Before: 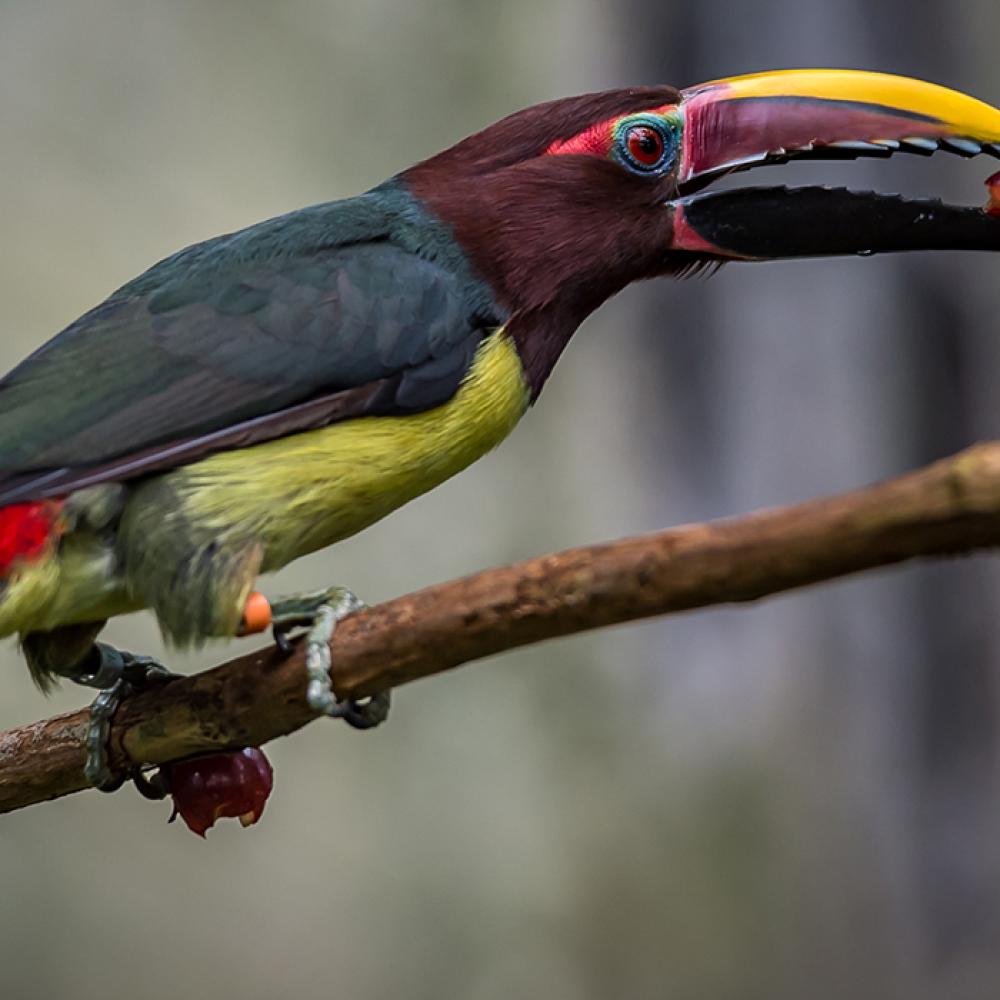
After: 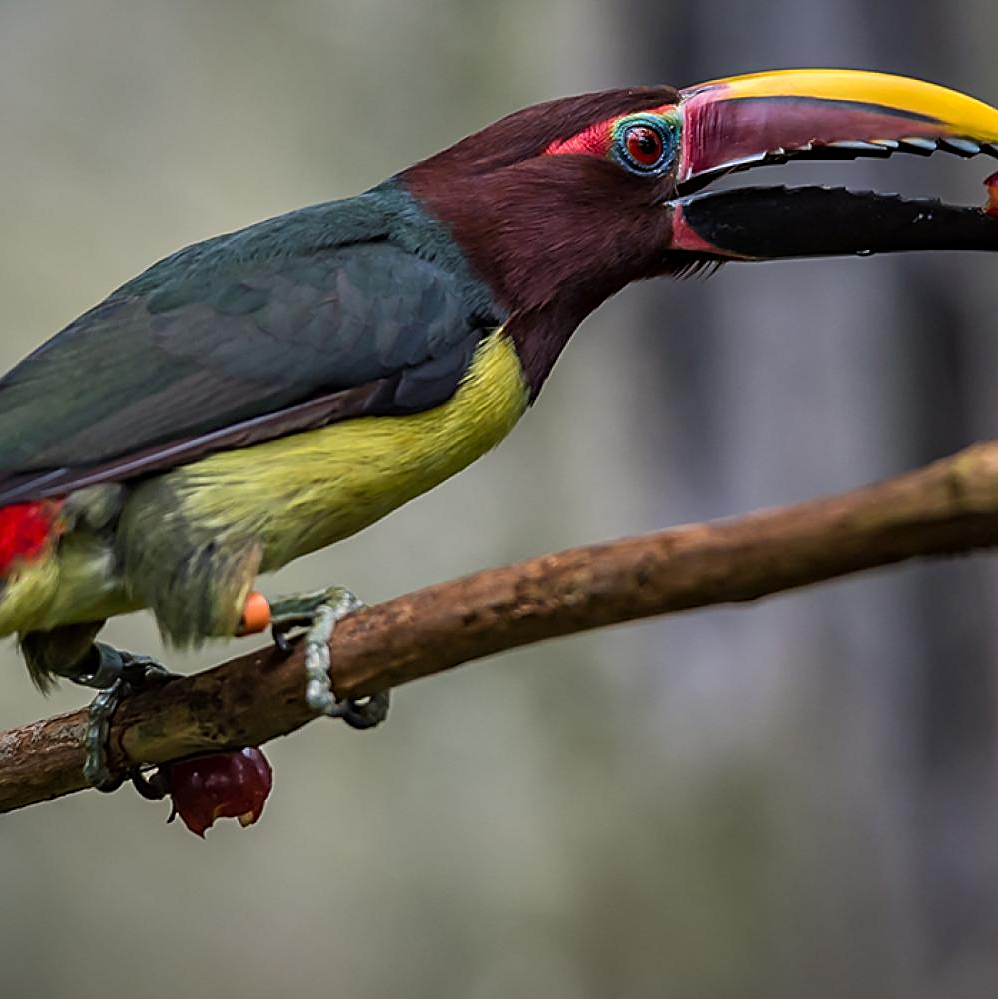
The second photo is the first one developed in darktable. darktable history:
crop and rotate: left 0.126%
sharpen: on, module defaults
